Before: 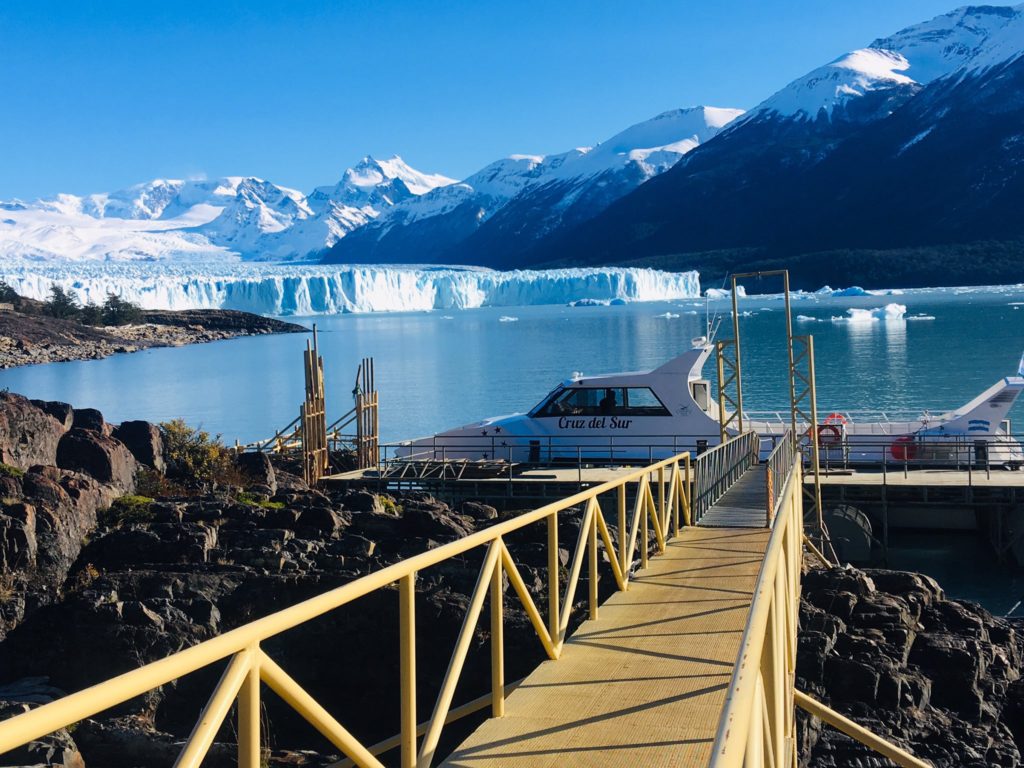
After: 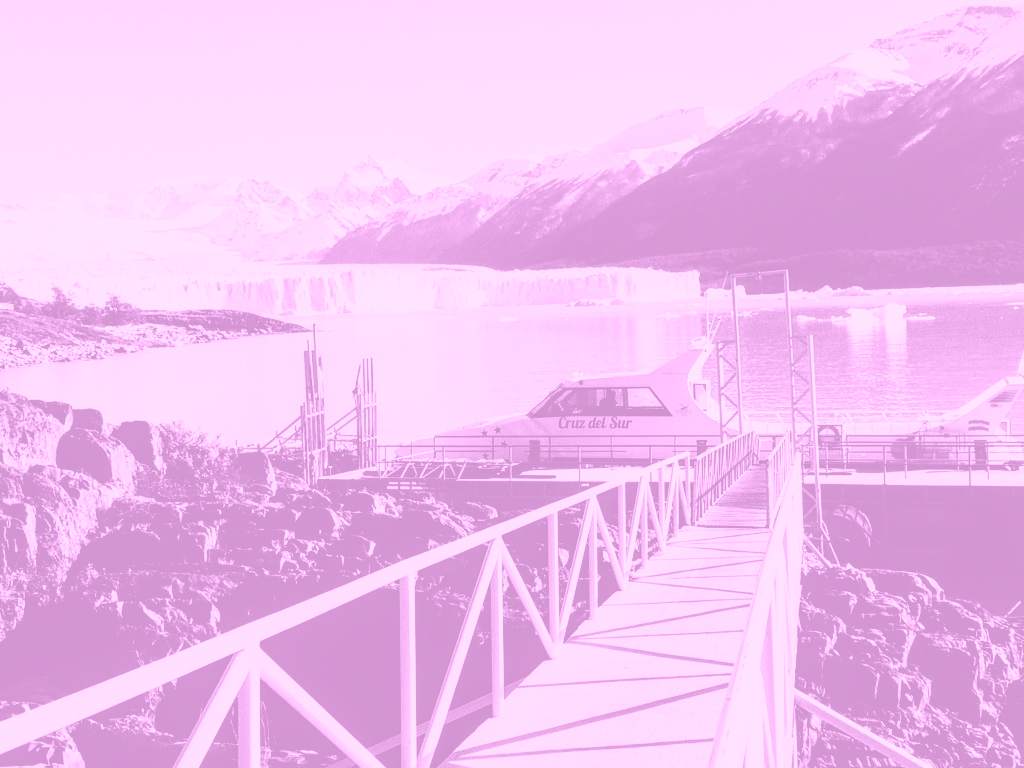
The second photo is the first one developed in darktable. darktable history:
rgb curve: curves: ch0 [(0, 0) (0.21, 0.15) (0.24, 0.21) (0.5, 0.75) (0.75, 0.96) (0.89, 0.99) (1, 1)]; ch1 [(0, 0.02) (0.21, 0.13) (0.25, 0.2) (0.5, 0.67) (0.75, 0.9) (0.89, 0.97) (1, 1)]; ch2 [(0, 0.02) (0.21, 0.13) (0.25, 0.2) (0.5, 0.67) (0.75, 0.9) (0.89, 0.97) (1, 1)], compensate middle gray true
colorize: hue 331.2°, saturation 75%, source mix 30.28%, lightness 70.52%, version 1
local contrast: on, module defaults
